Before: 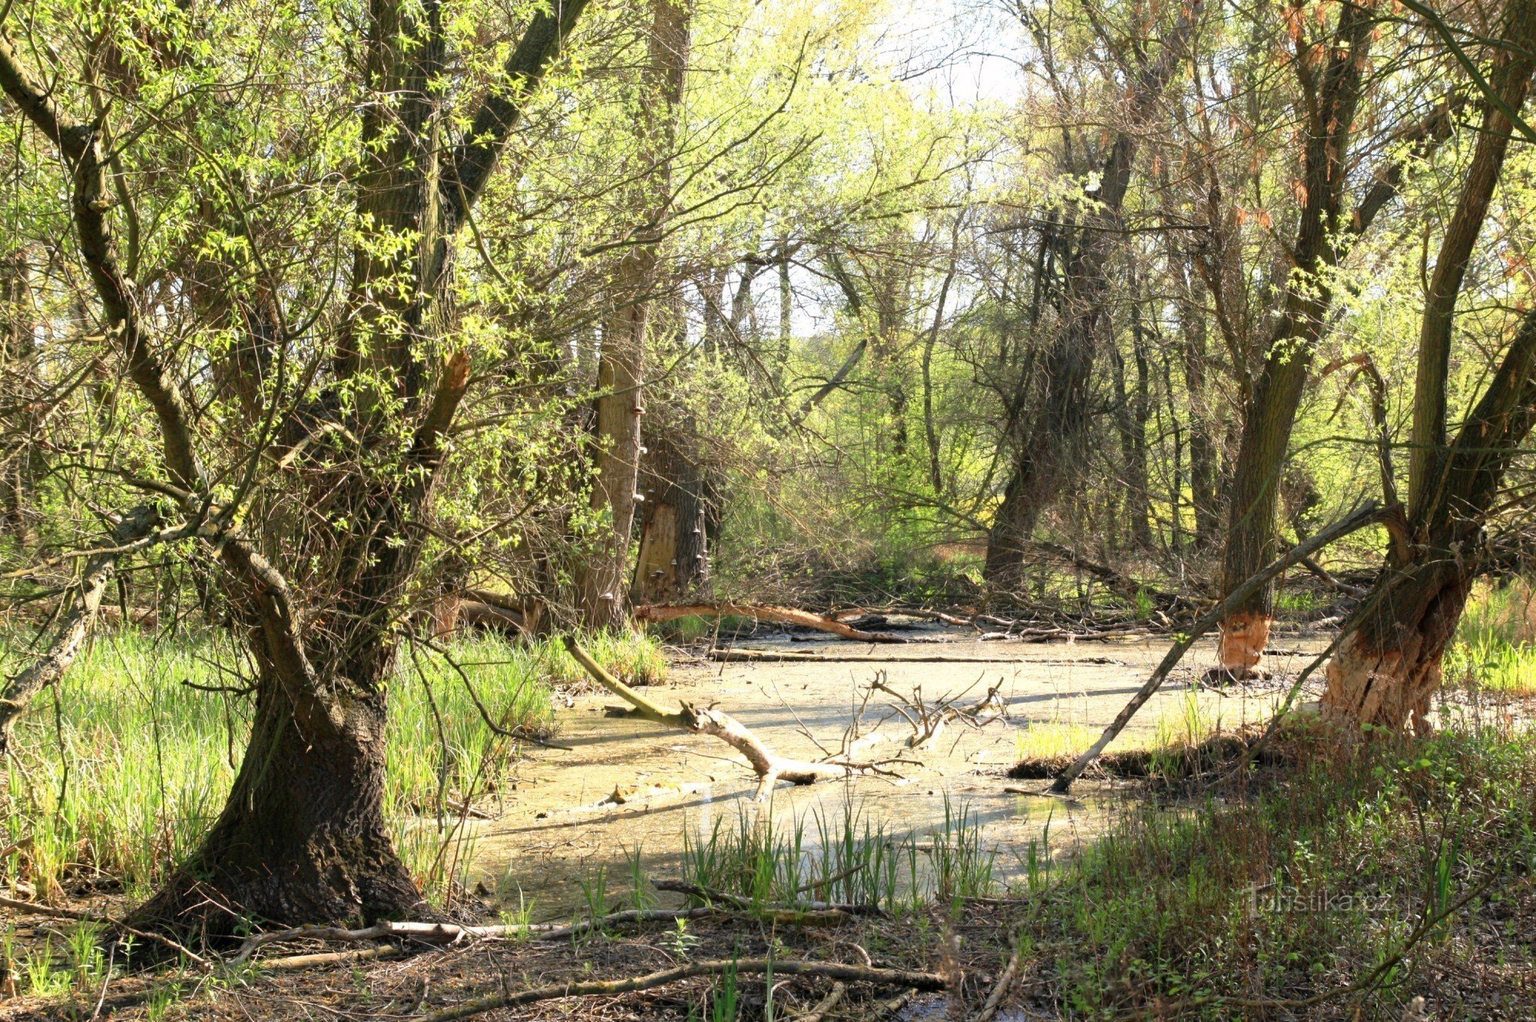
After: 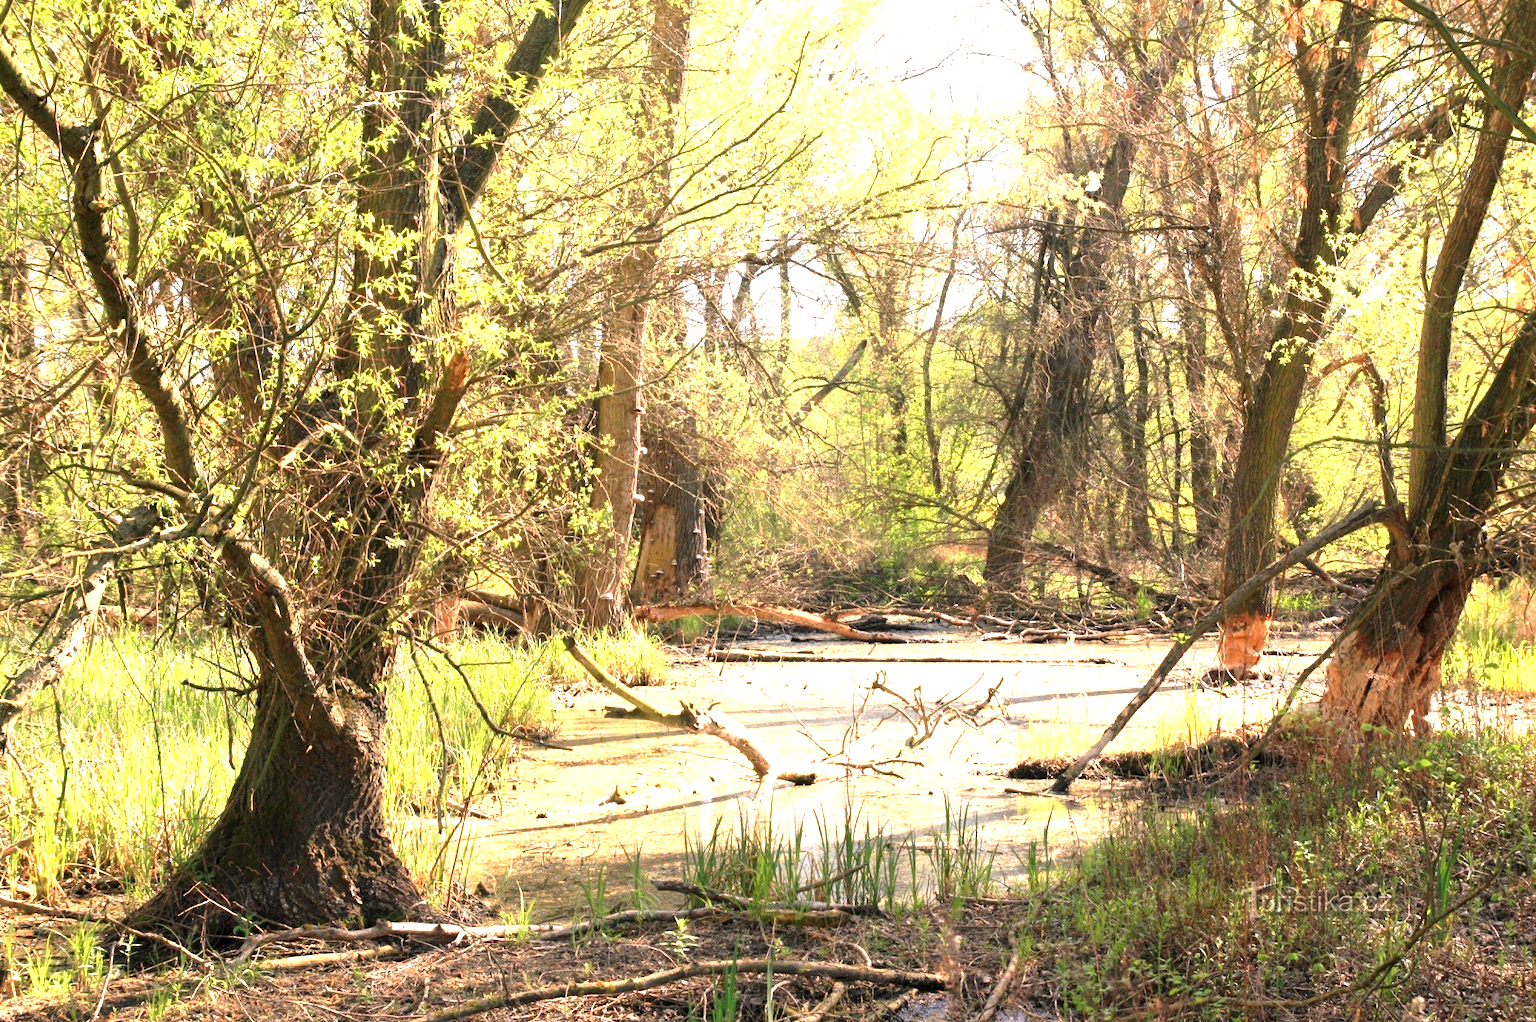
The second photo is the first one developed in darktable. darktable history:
white balance: red 1.127, blue 0.943
exposure: exposure 0.935 EV, compensate highlight preservation false
